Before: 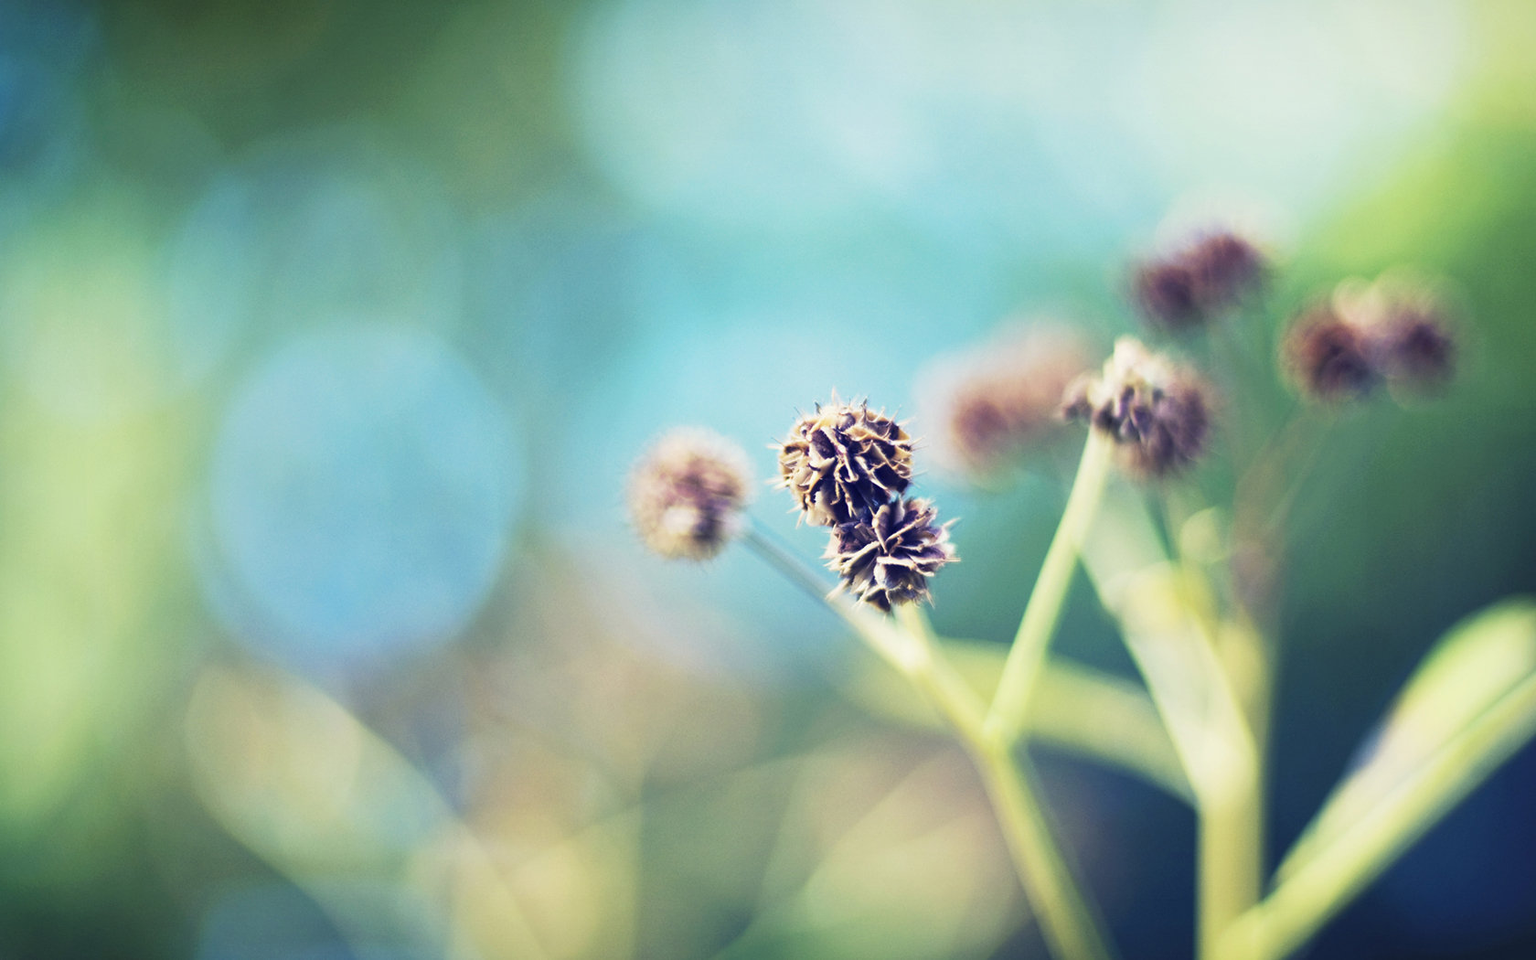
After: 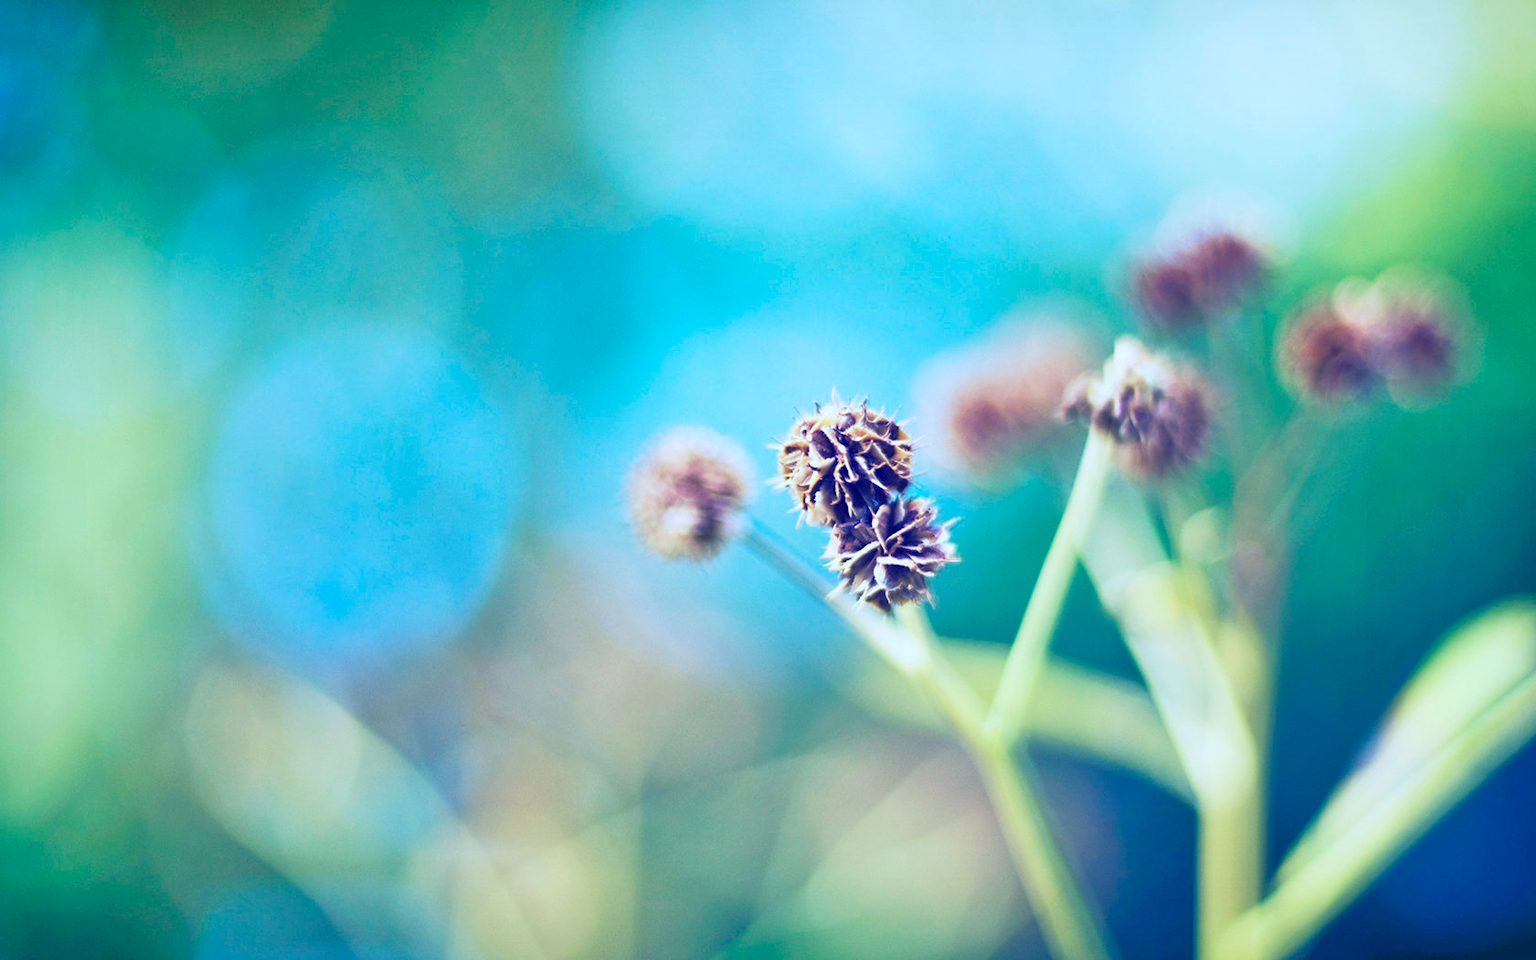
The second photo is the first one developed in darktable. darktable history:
color calibration: x 0.38, y 0.39, temperature 4084.29 K
tone equalizer: -7 EV 0.142 EV, -6 EV 0.56 EV, -5 EV 1.15 EV, -4 EV 1.3 EV, -3 EV 1.15 EV, -2 EV 0.6 EV, -1 EV 0.146 EV
